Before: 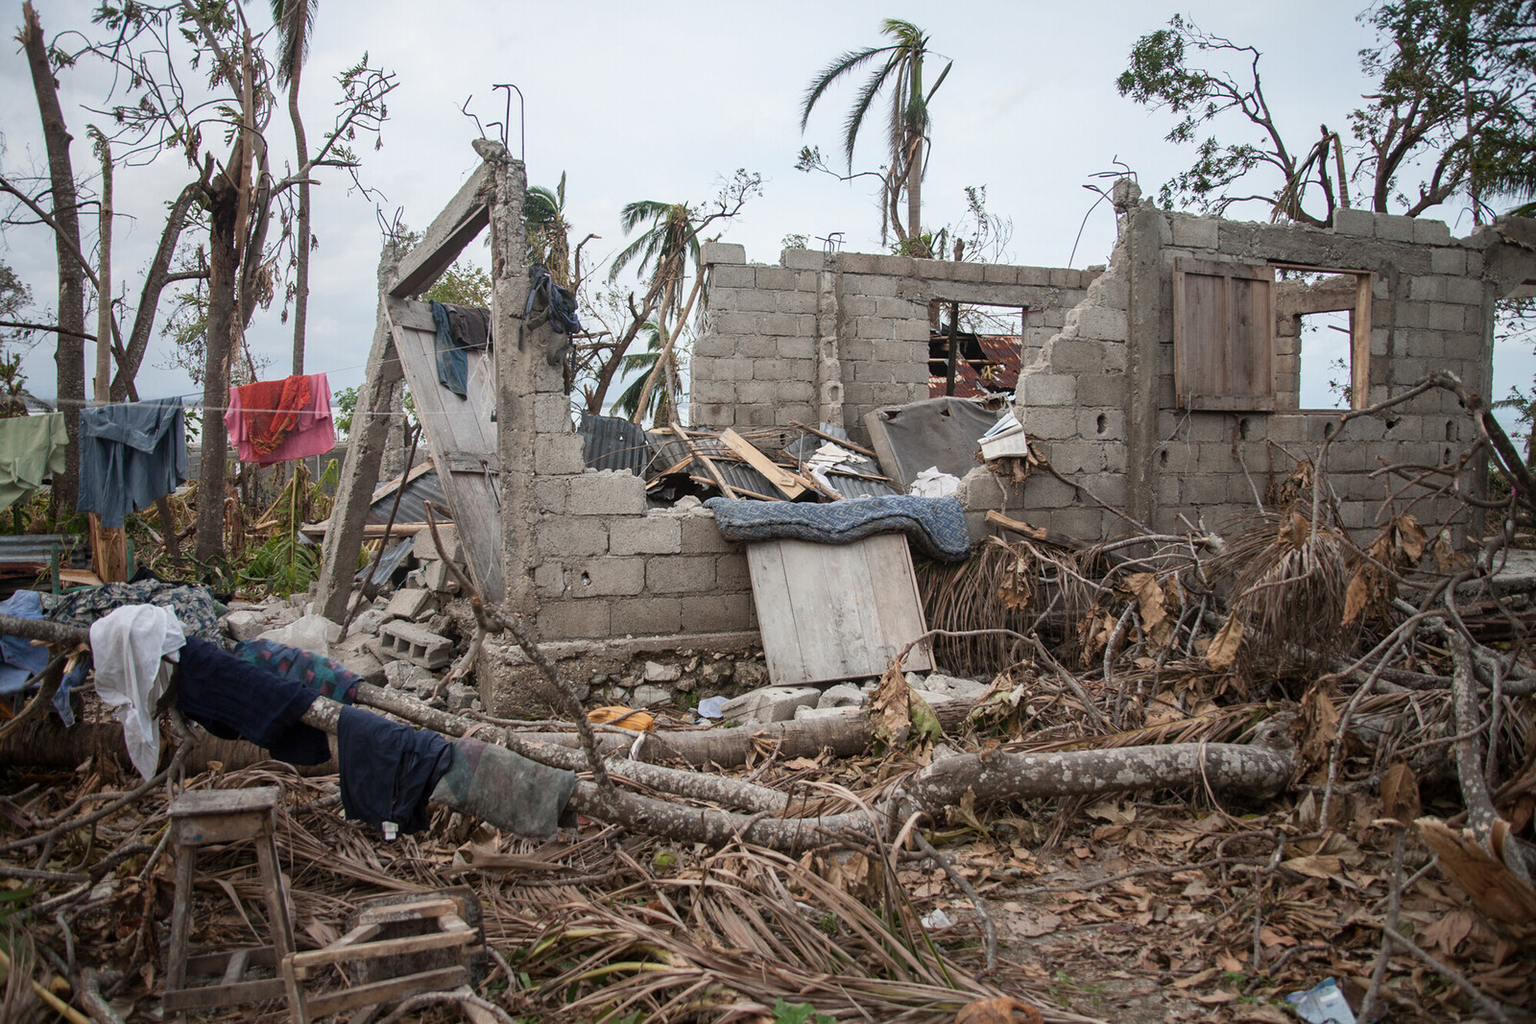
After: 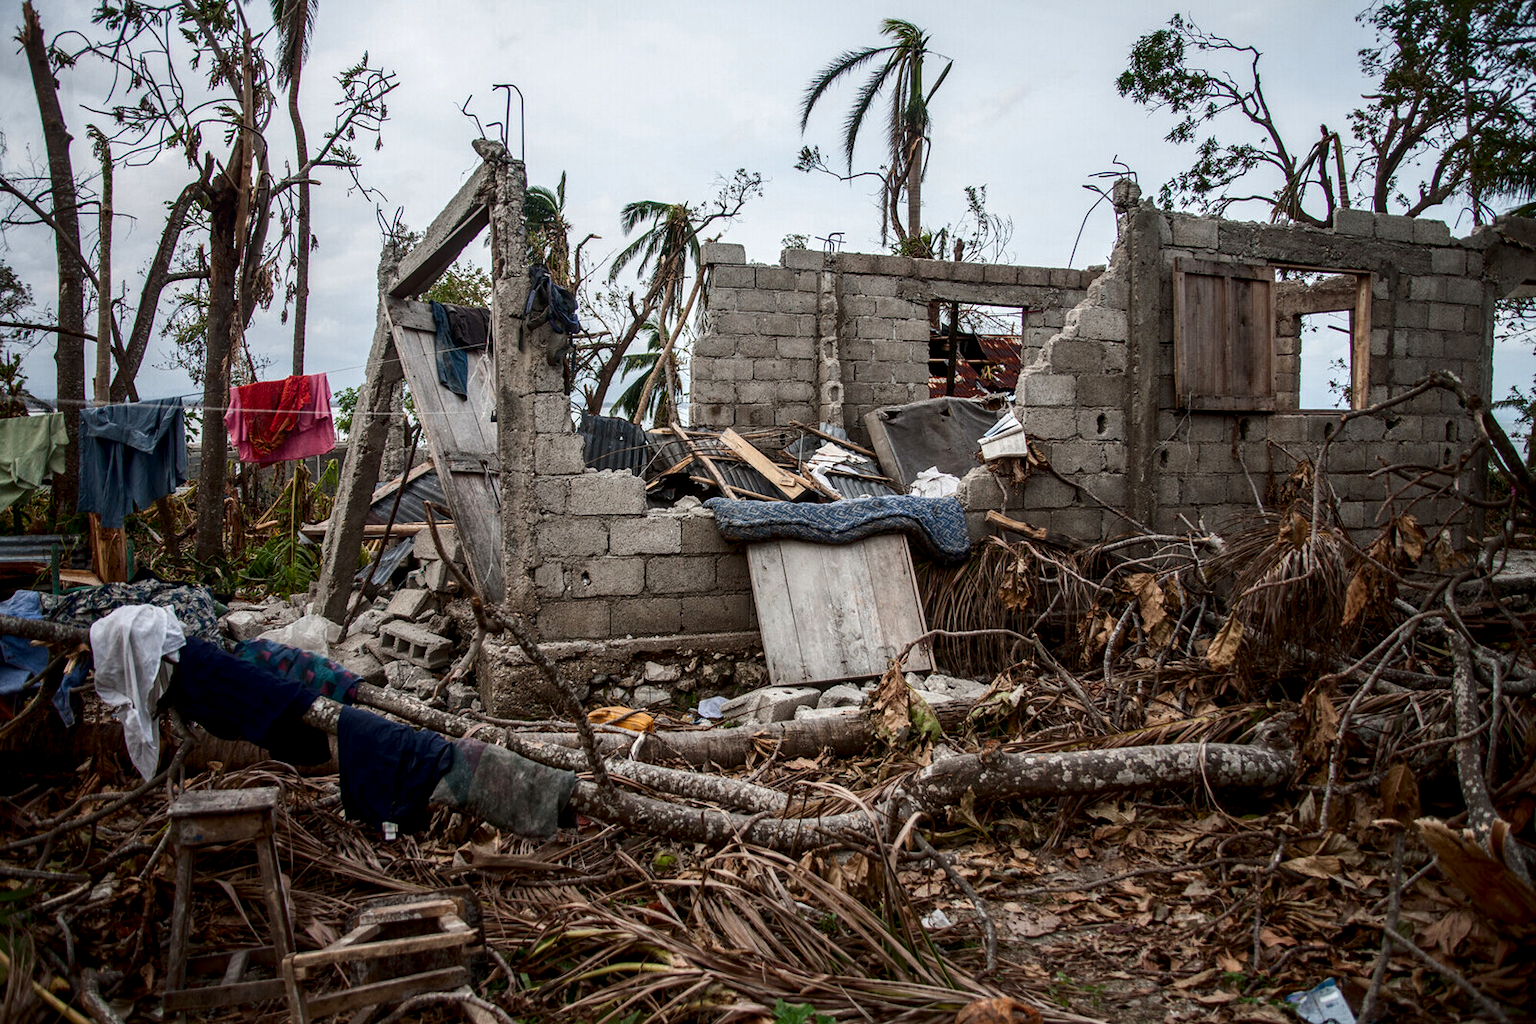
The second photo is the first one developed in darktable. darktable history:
local contrast: highlights 63%, detail 143%, midtone range 0.43
contrast brightness saturation: contrast 0.135, brightness -0.233, saturation 0.144
